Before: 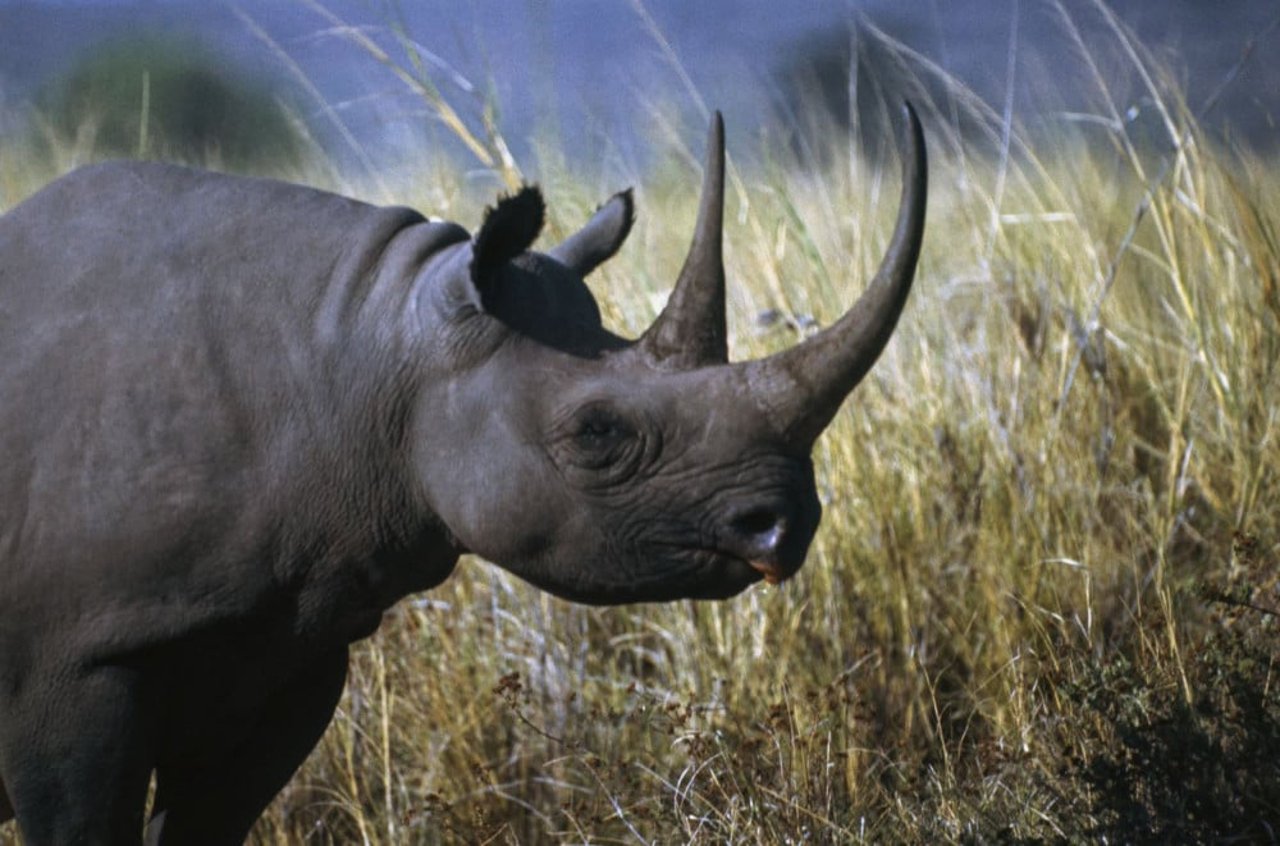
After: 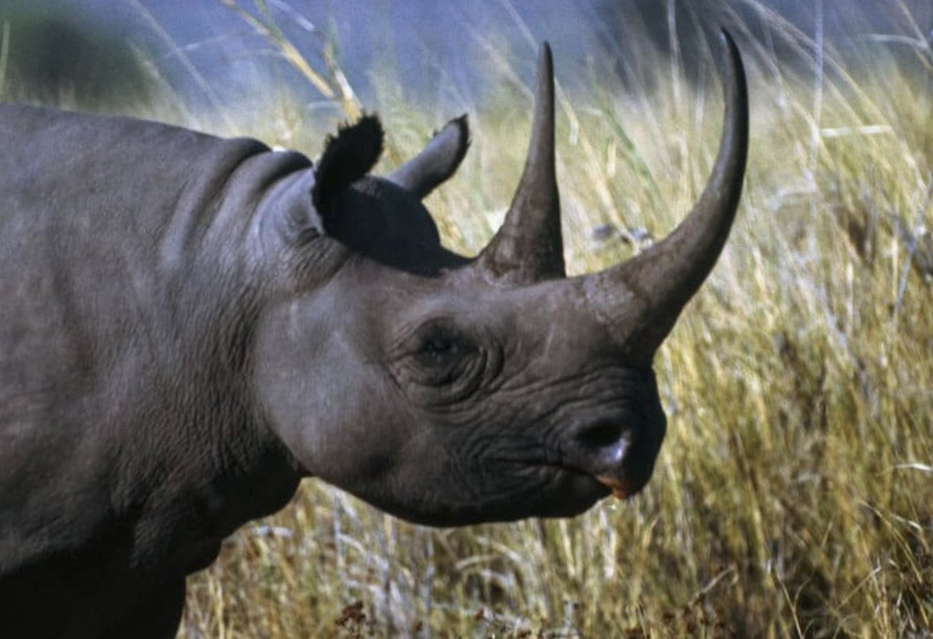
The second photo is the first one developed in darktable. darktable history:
rotate and perspective: rotation -1.68°, lens shift (vertical) -0.146, crop left 0.049, crop right 0.912, crop top 0.032, crop bottom 0.96
crop and rotate: left 10.77%, top 5.1%, right 10.41%, bottom 16.76%
local contrast: mode bilateral grid, contrast 20, coarseness 50, detail 120%, midtone range 0.2
